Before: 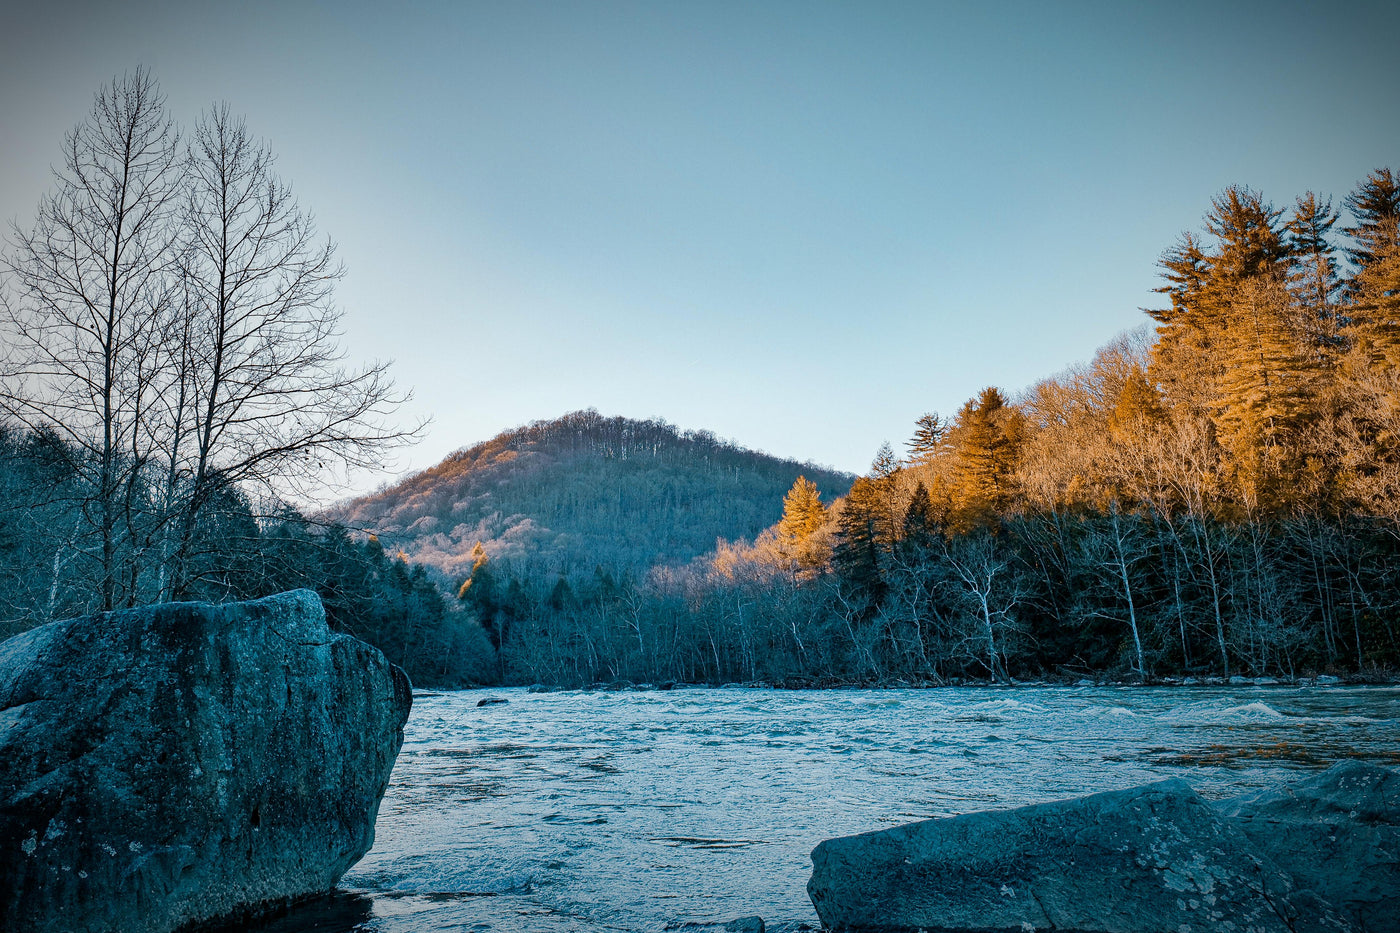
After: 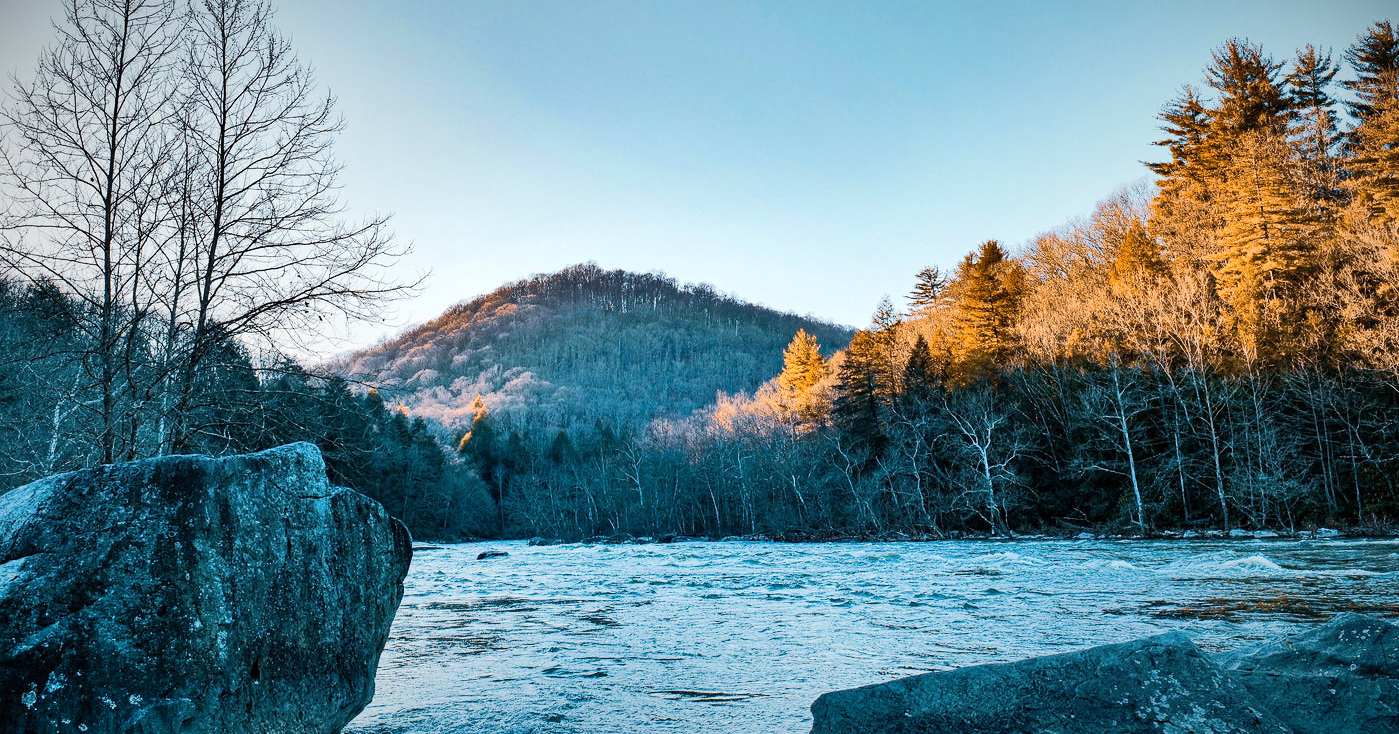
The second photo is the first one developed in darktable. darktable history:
shadows and highlights: soften with gaussian
crop and rotate: top 15.824%, bottom 5.468%
tone equalizer: -8 EV 0.009 EV, -7 EV -0.031 EV, -6 EV 0.041 EV, -5 EV 0.036 EV, -4 EV 0.258 EV, -3 EV 0.654 EV, -2 EV 0.556 EV, -1 EV 0.179 EV, +0 EV 0.028 EV, edges refinement/feathering 500, mask exposure compensation -1.57 EV, preserve details no
